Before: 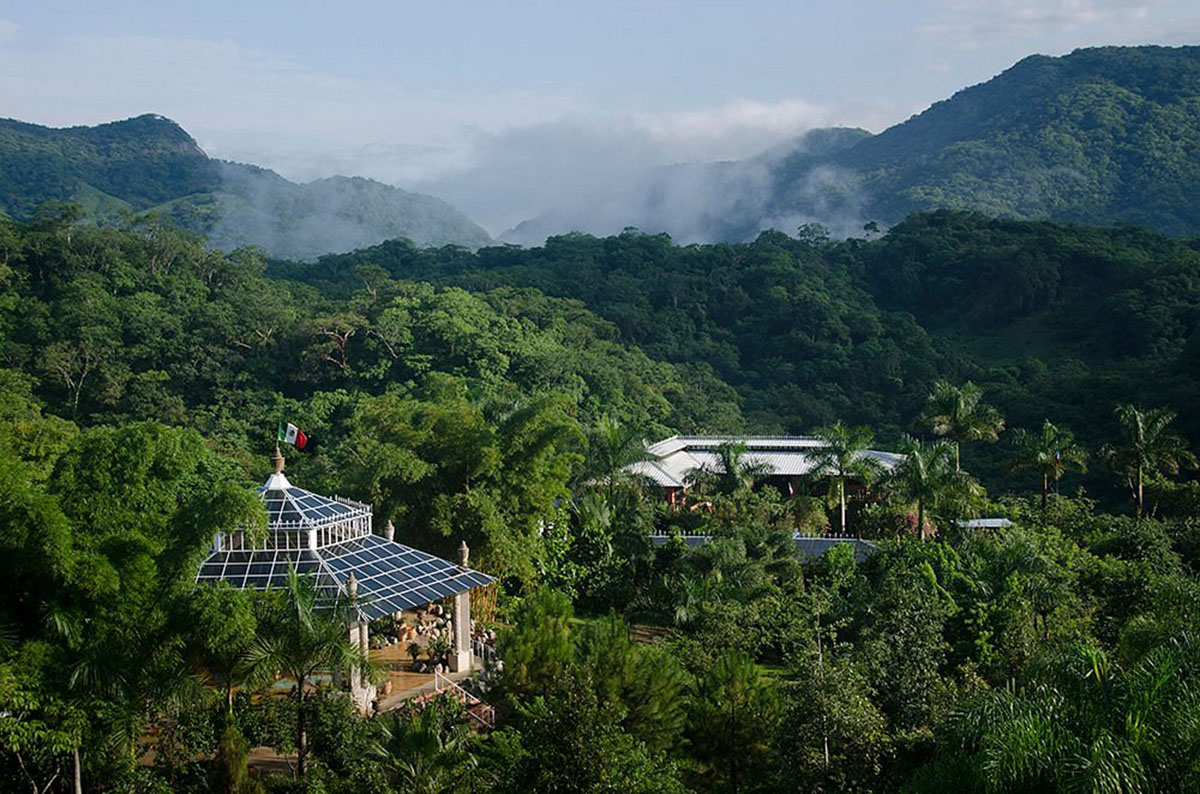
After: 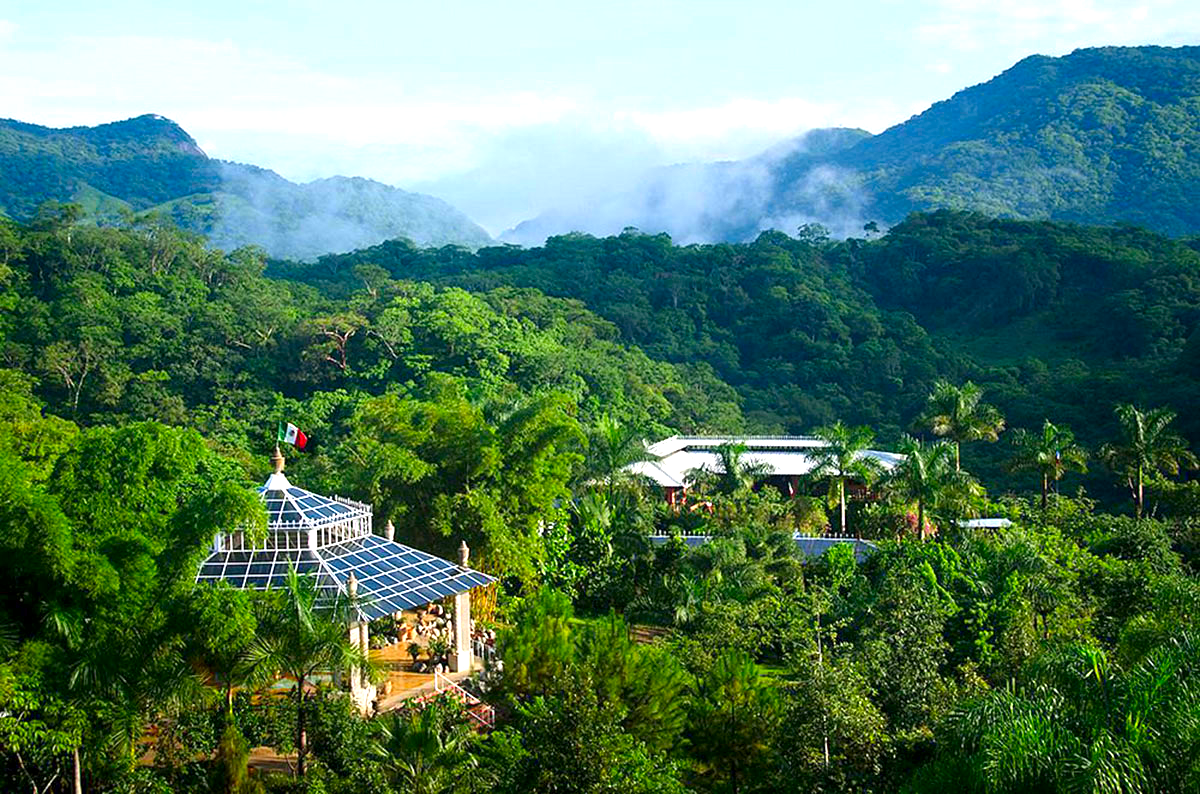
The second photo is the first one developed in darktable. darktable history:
contrast brightness saturation: saturation 0.5
exposure: black level correction 0.001, exposure 1.116 EV, compensate highlight preservation false
